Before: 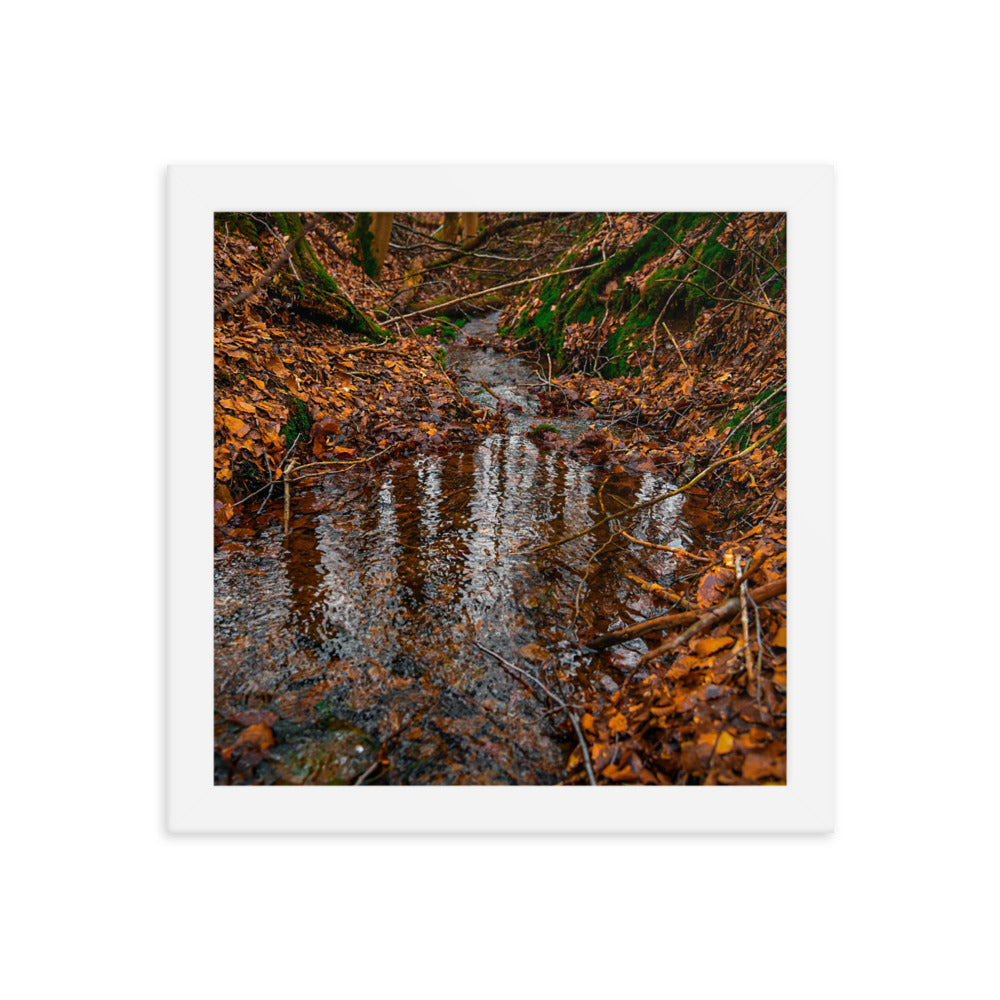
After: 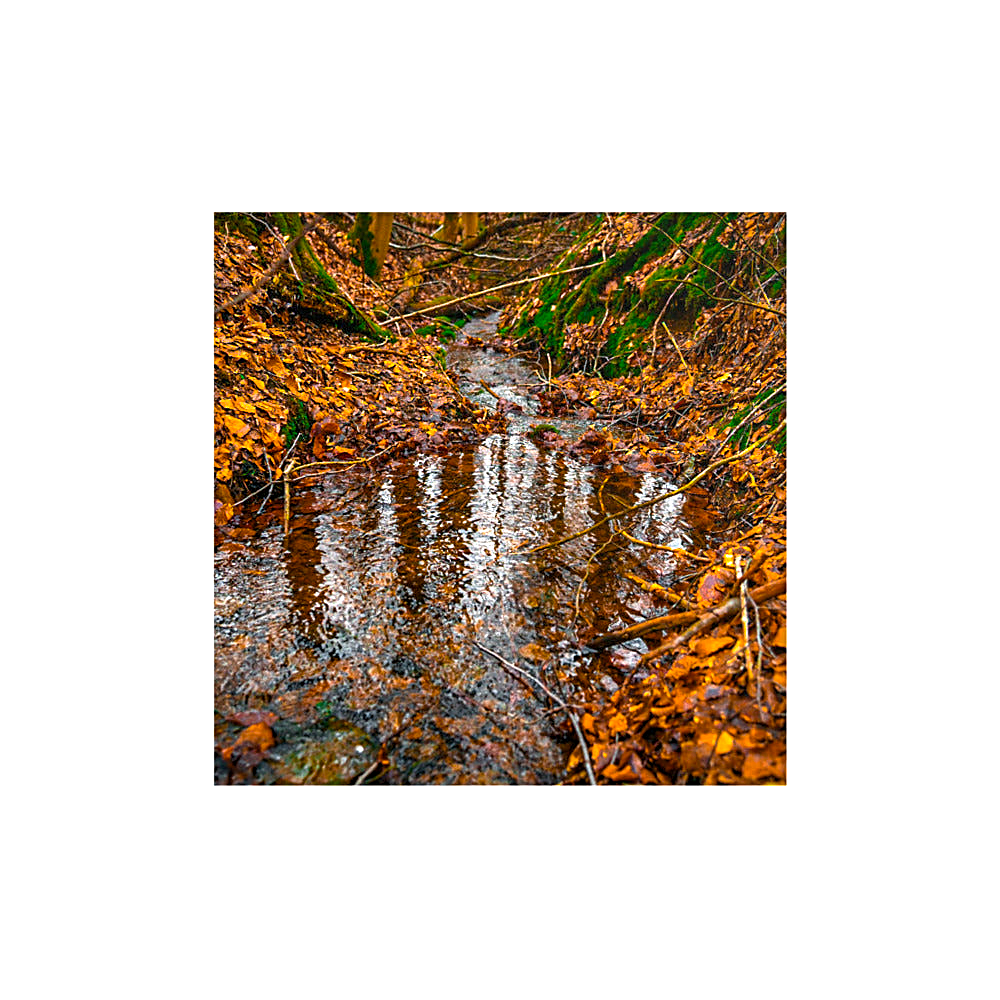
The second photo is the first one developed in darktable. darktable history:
exposure: black level correction 0.001, exposure 0.961 EV, compensate highlight preservation false
sharpen: on, module defaults
tone equalizer: on, module defaults
color balance rgb: perceptual saturation grading › global saturation 29.547%
